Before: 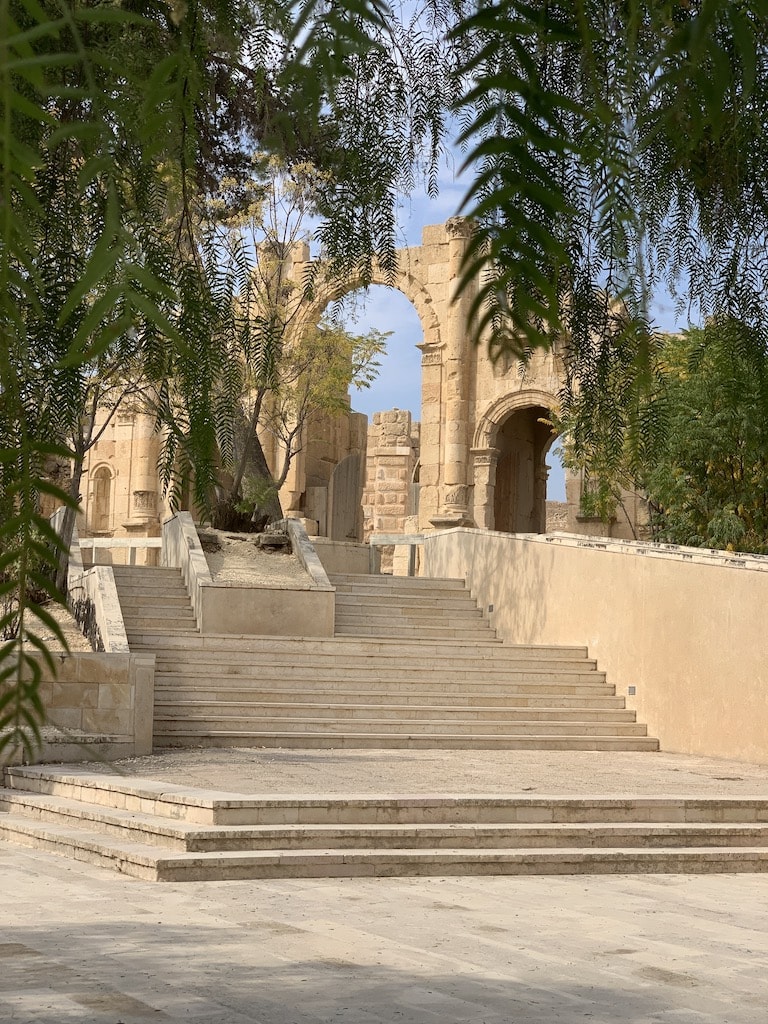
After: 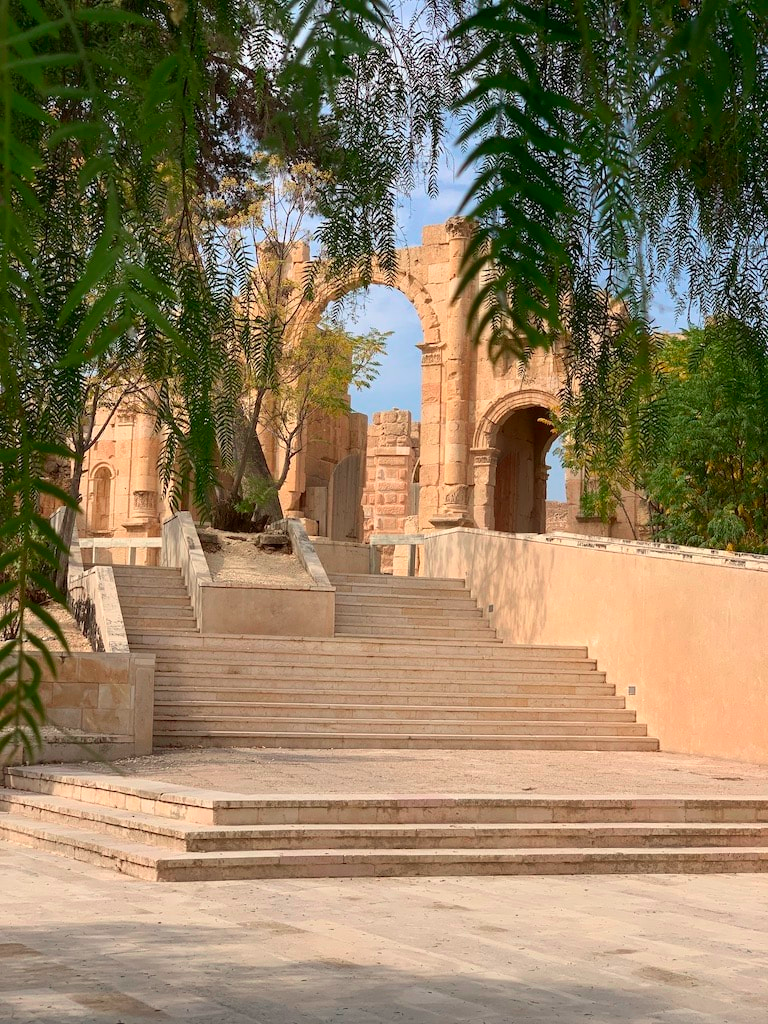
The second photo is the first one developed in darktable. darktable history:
color calibration: x 0.342, y 0.356, temperature 5122 K
color contrast: green-magenta contrast 1.73, blue-yellow contrast 1.15
